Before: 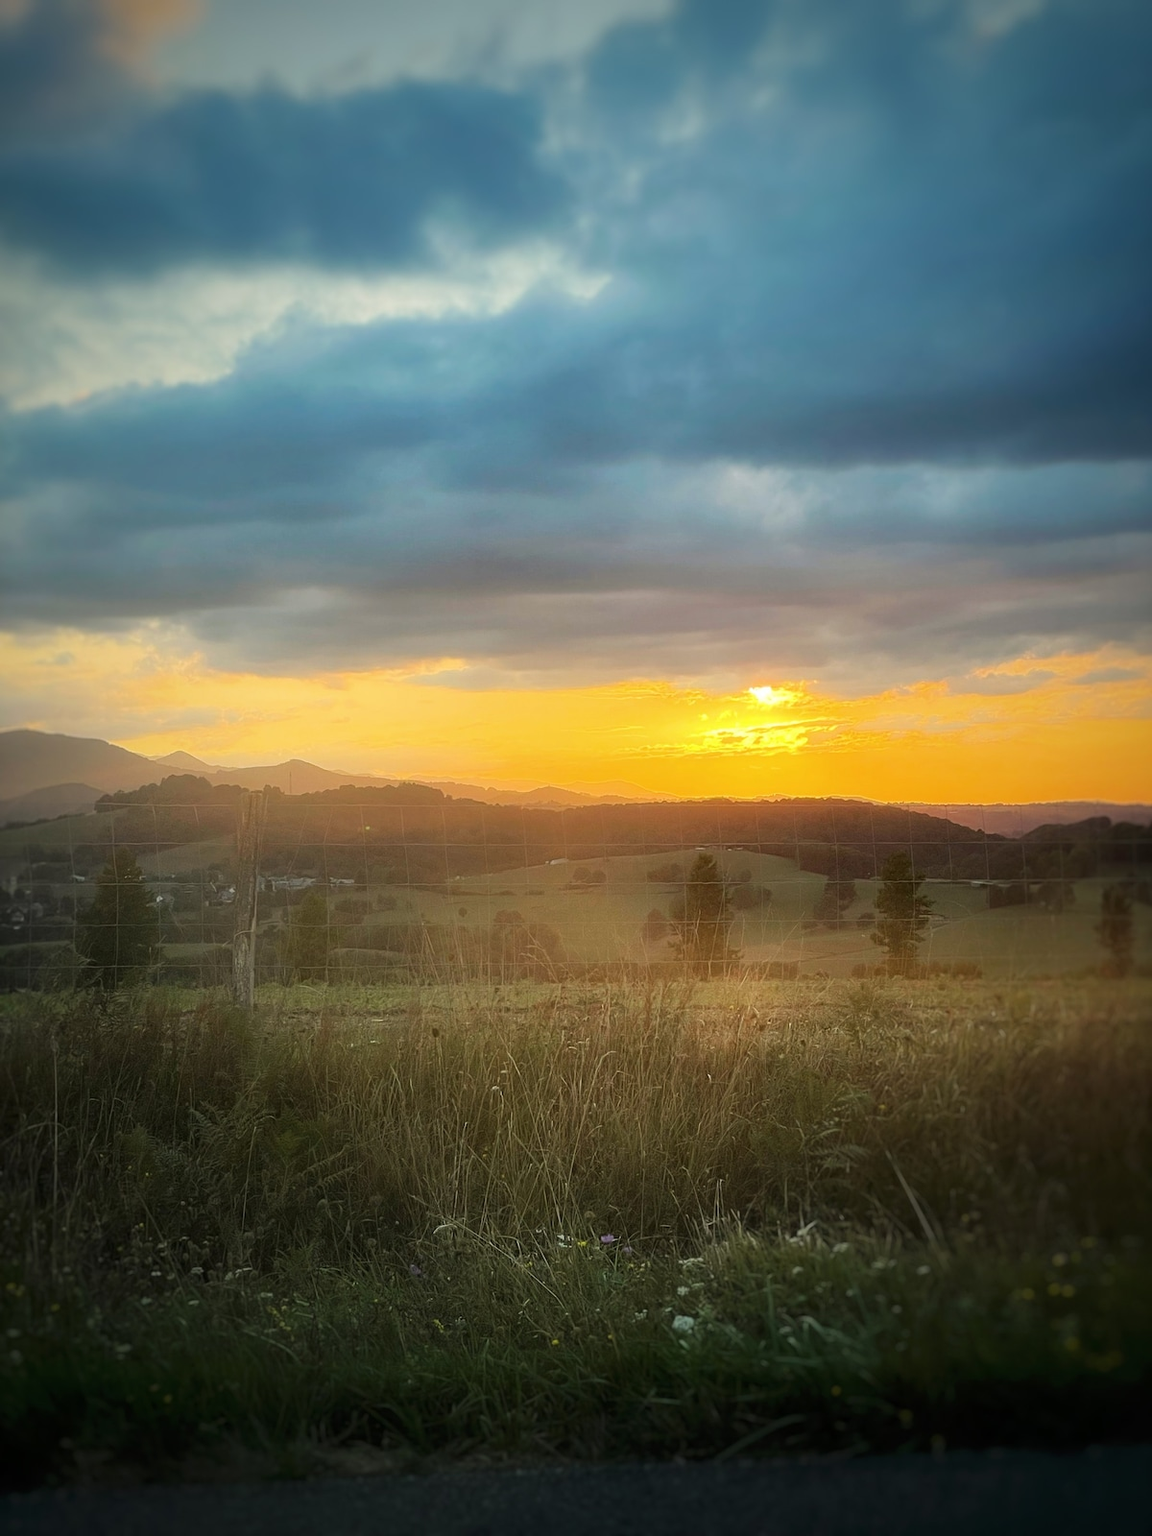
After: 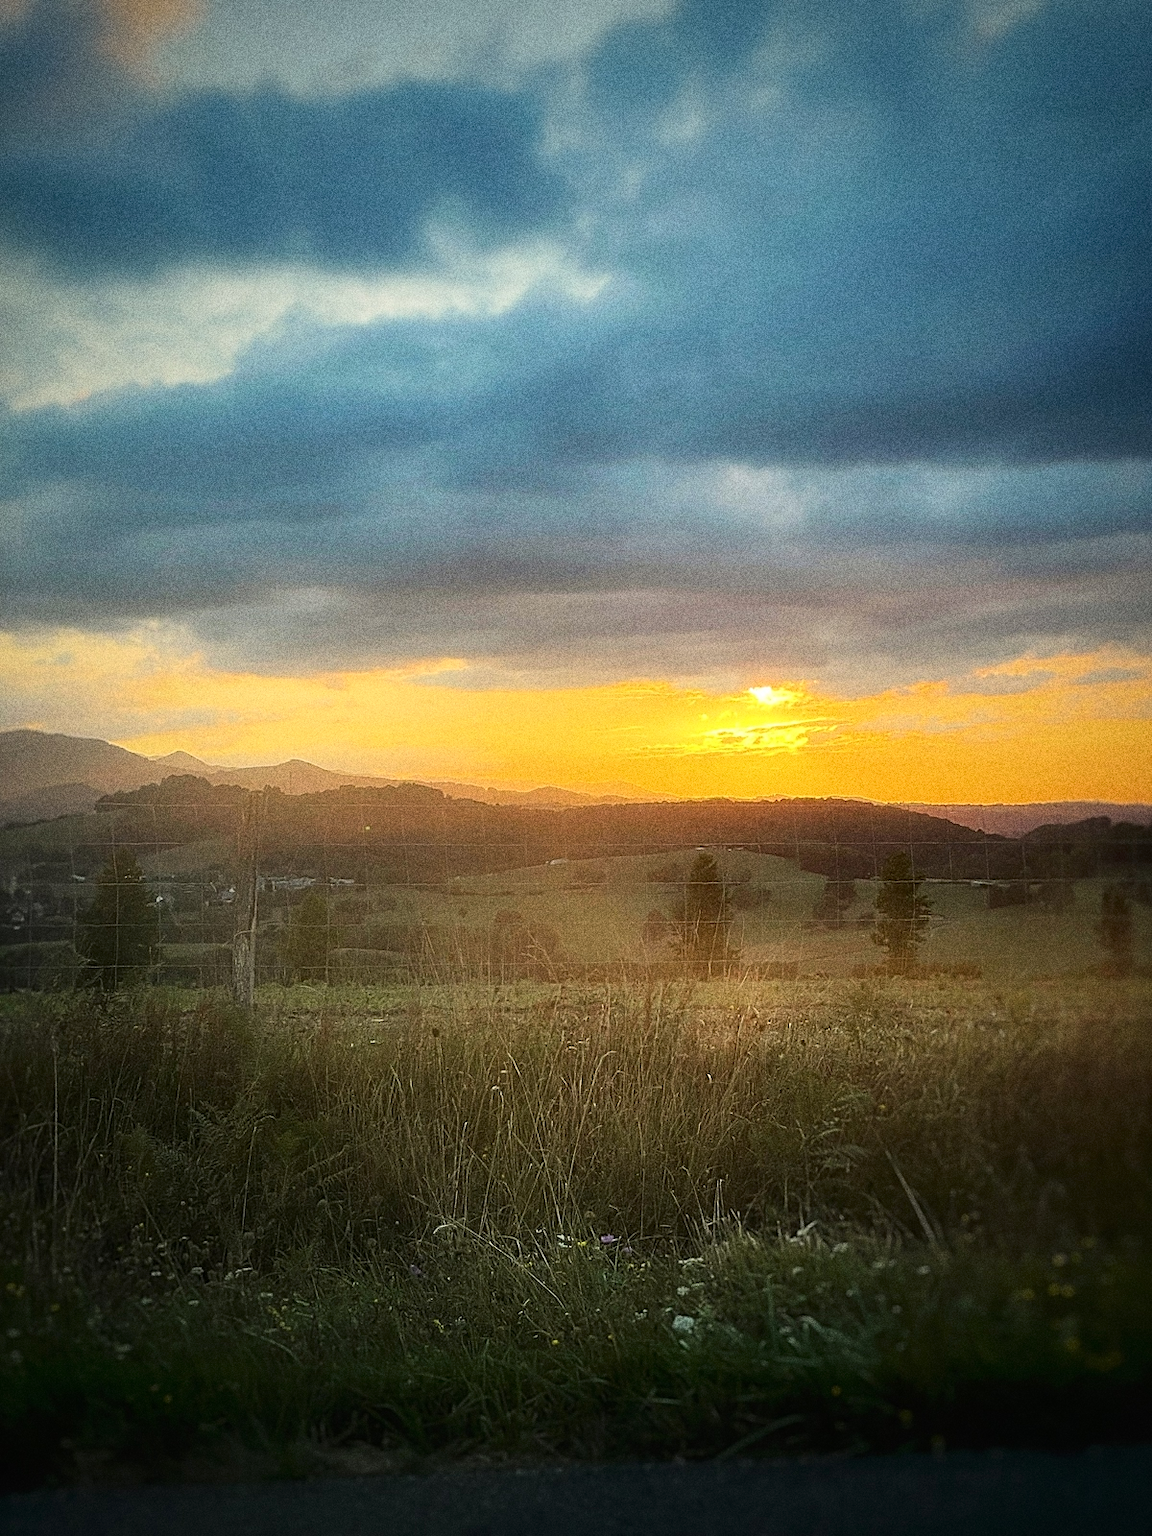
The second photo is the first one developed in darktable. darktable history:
sharpen: on, module defaults
grain: strength 49.07%
tone curve: curves: ch0 [(0, 0) (0.003, 0.01) (0.011, 0.015) (0.025, 0.023) (0.044, 0.037) (0.069, 0.055) (0.1, 0.08) (0.136, 0.114) (0.177, 0.155) (0.224, 0.201) (0.277, 0.254) (0.335, 0.319) (0.399, 0.387) (0.468, 0.459) (0.543, 0.544) (0.623, 0.634) (0.709, 0.731) (0.801, 0.827) (0.898, 0.921) (1, 1)], color space Lab, independent channels, preserve colors none
